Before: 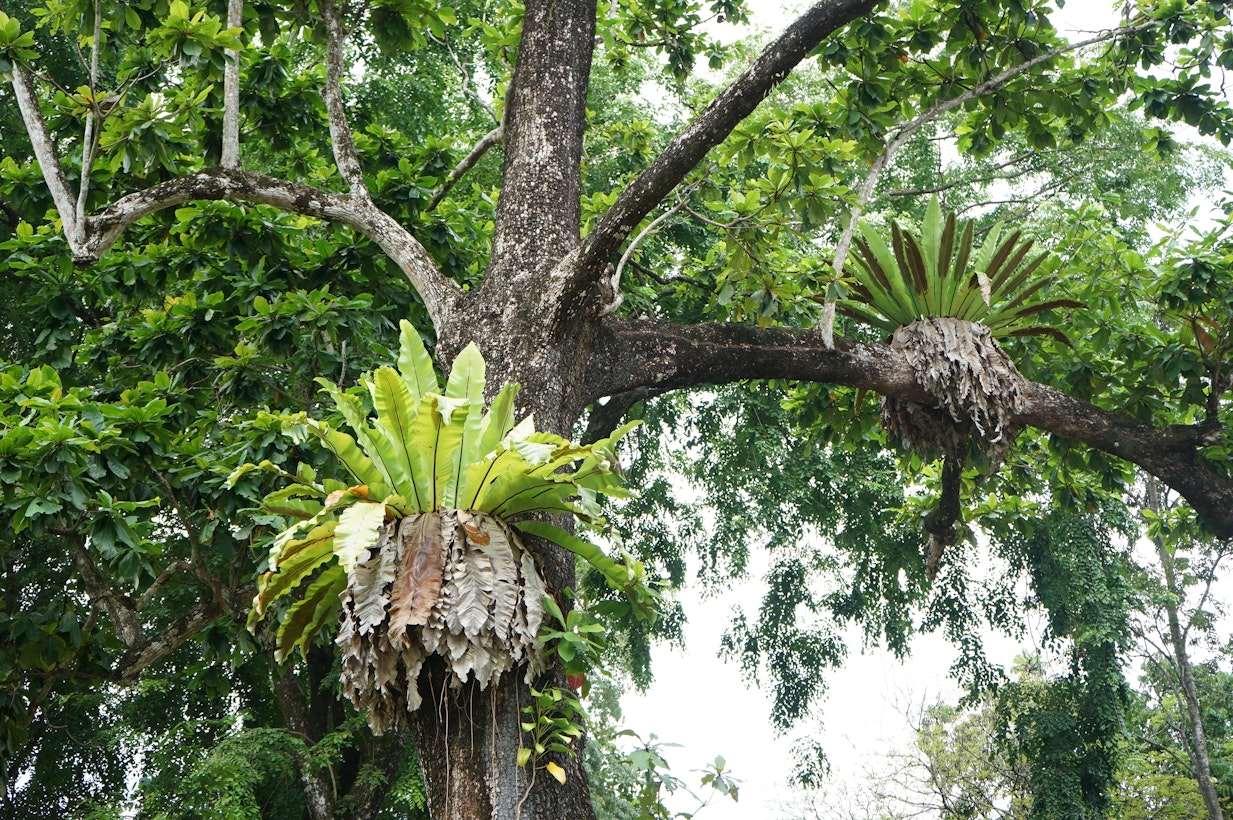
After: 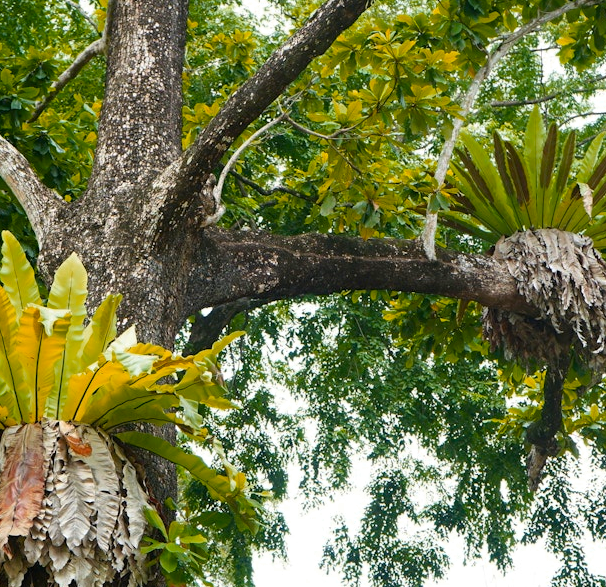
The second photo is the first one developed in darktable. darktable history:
crop: left 32.351%, top 10.97%, right 18.449%, bottom 17.423%
color zones: curves: ch0 [(0.473, 0.374) (0.742, 0.784)]; ch1 [(0.354, 0.737) (0.742, 0.705)]; ch2 [(0.318, 0.421) (0.758, 0.532)]
